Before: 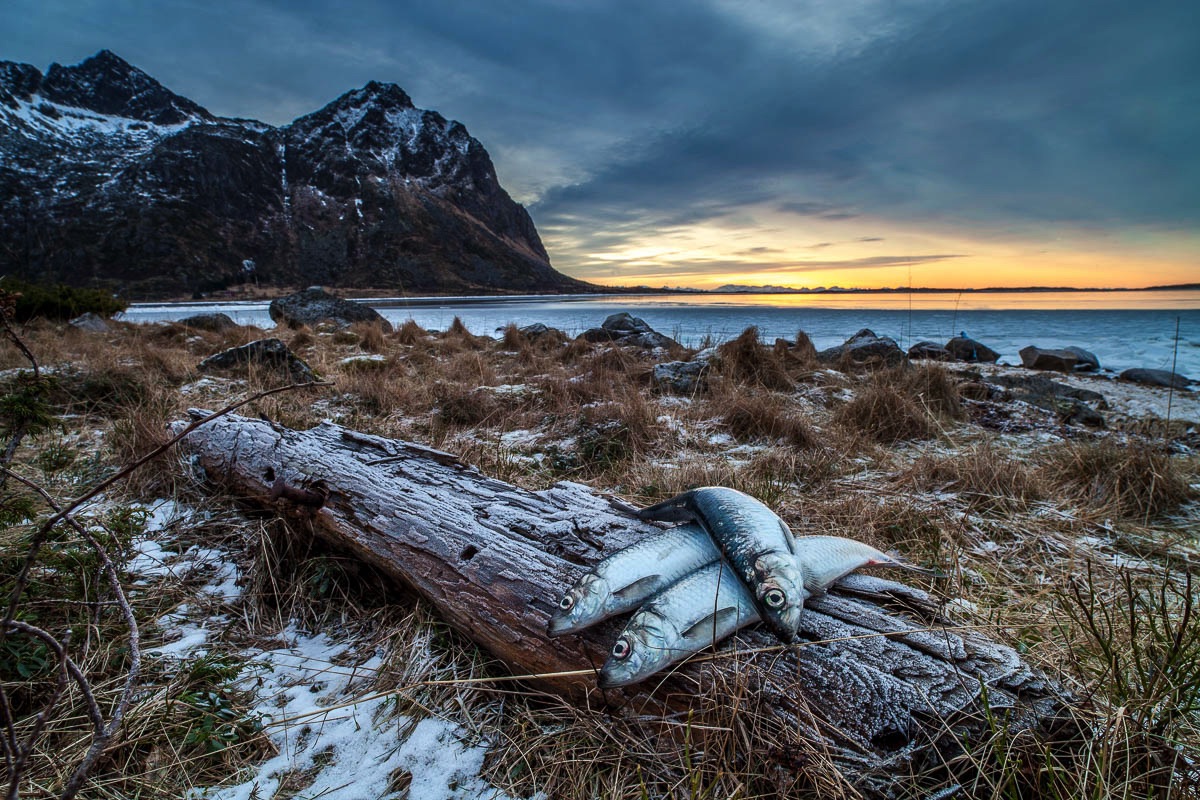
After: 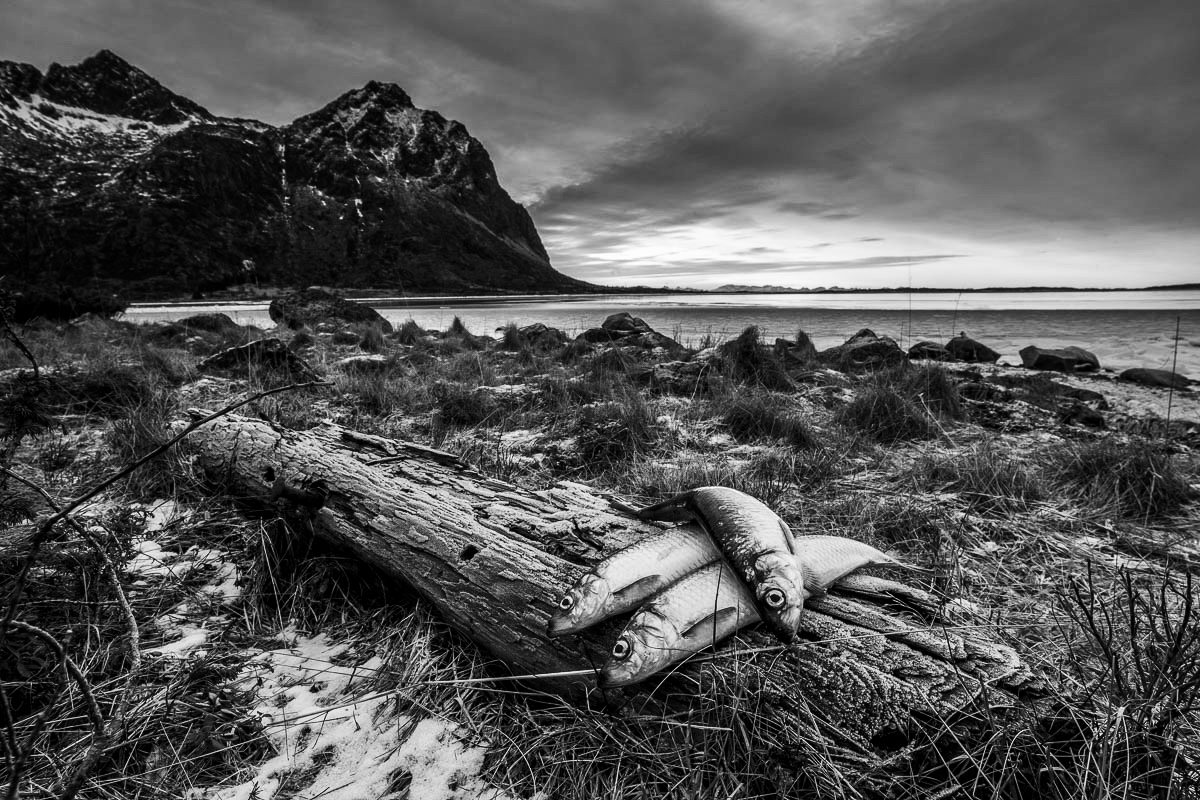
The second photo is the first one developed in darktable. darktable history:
color contrast: green-magenta contrast 0.85, blue-yellow contrast 1.25, unbound 0
monochrome: on, module defaults
contrast brightness saturation: contrast 0.21, brightness -0.11, saturation 0.21
